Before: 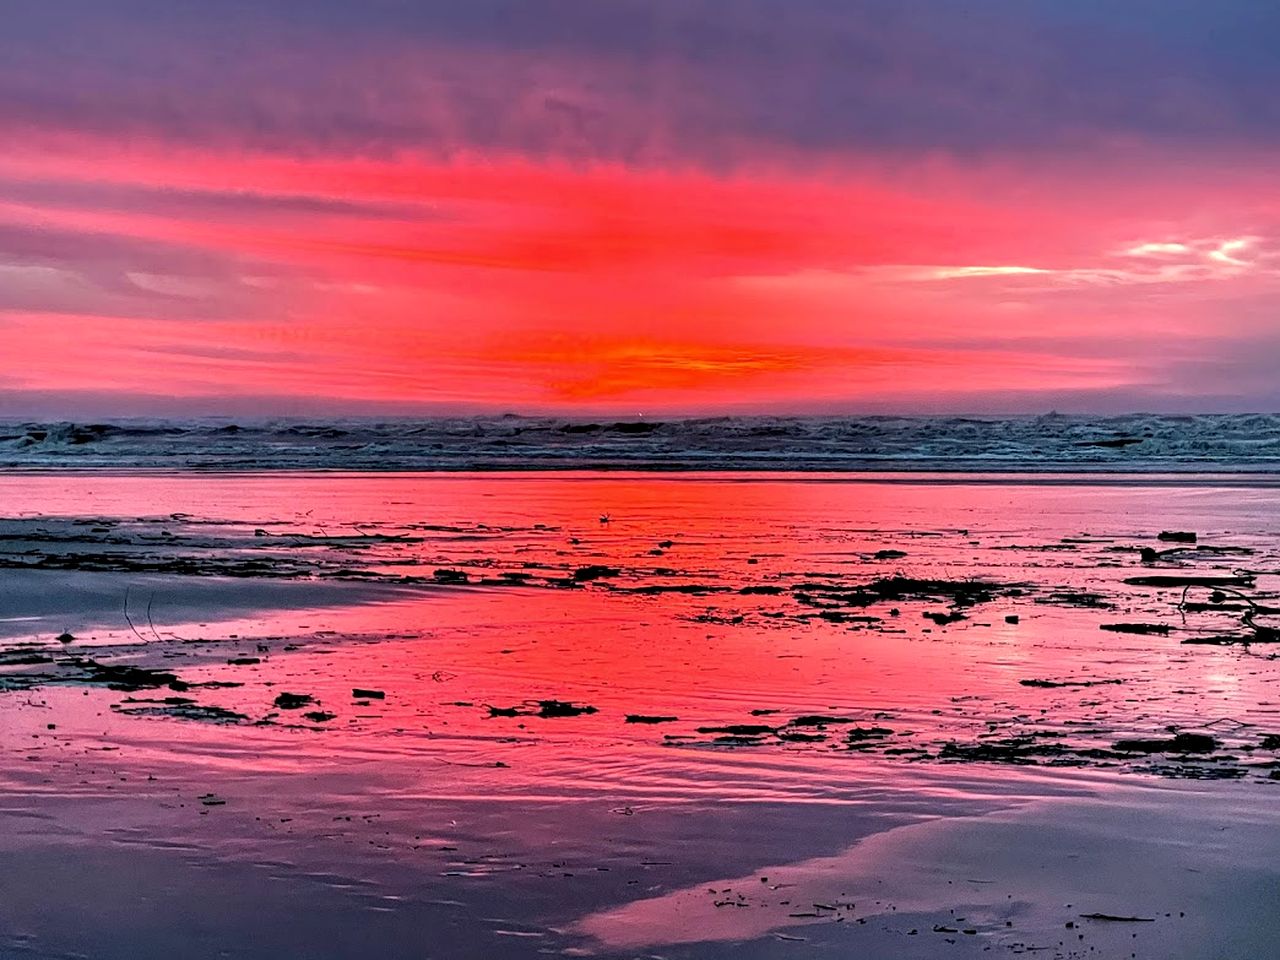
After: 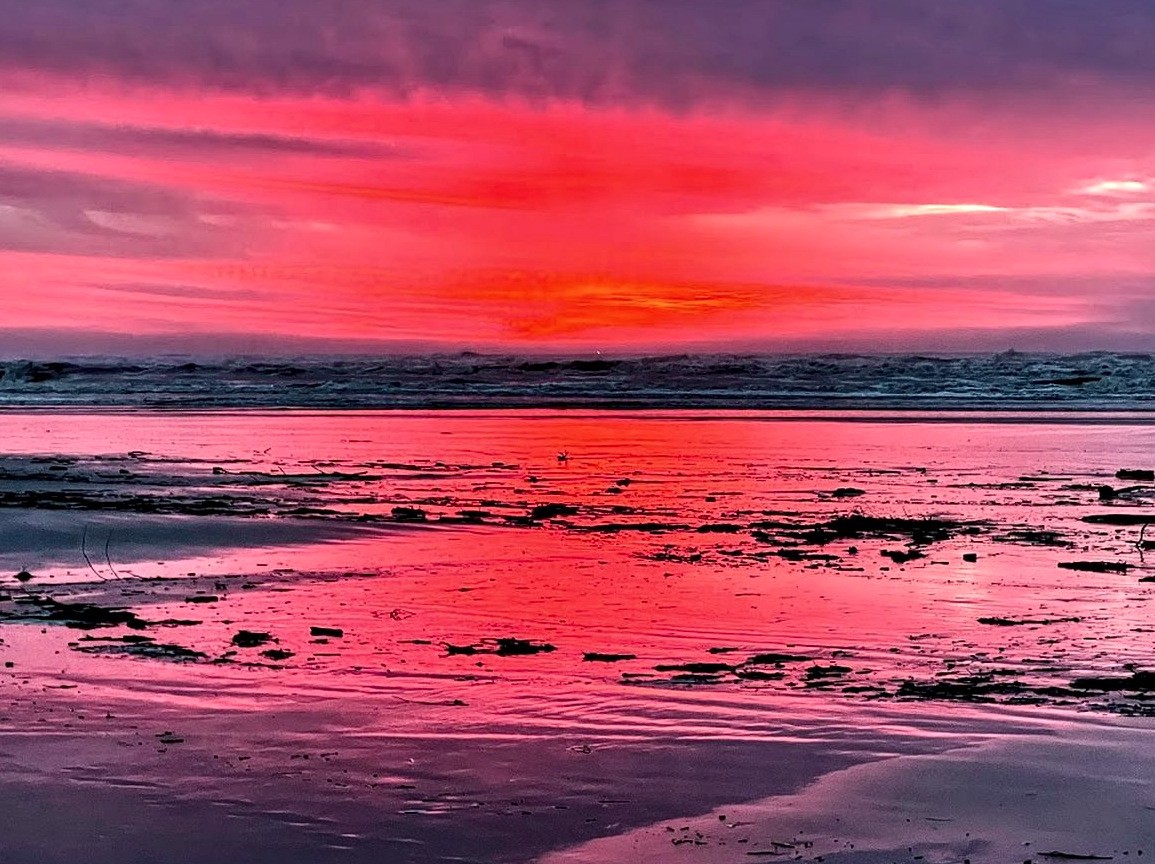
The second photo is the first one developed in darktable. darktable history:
local contrast: mode bilateral grid, contrast 21, coarseness 49, detail 120%, midtone range 0.2
crop: left 3.307%, top 6.491%, right 6.403%, bottom 3.217%
tone curve: curves: ch0 [(0, 0) (0.227, 0.17) (0.766, 0.774) (1, 1)]; ch1 [(0, 0) (0.114, 0.127) (0.437, 0.452) (0.498, 0.498) (0.529, 0.541) (0.579, 0.589) (1, 1)]; ch2 [(0, 0) (0.233, 0.259) (0.493, 0.492) (0.587, 0.573) (1, 1)], color space Lab, independent channels, preserve colors none
